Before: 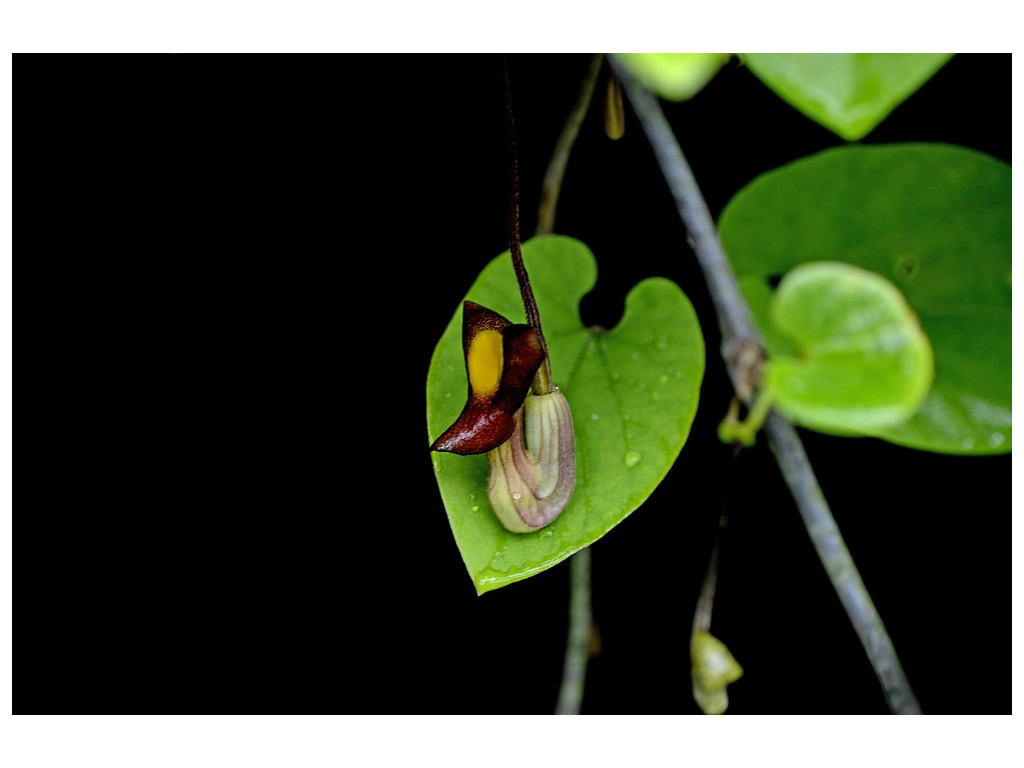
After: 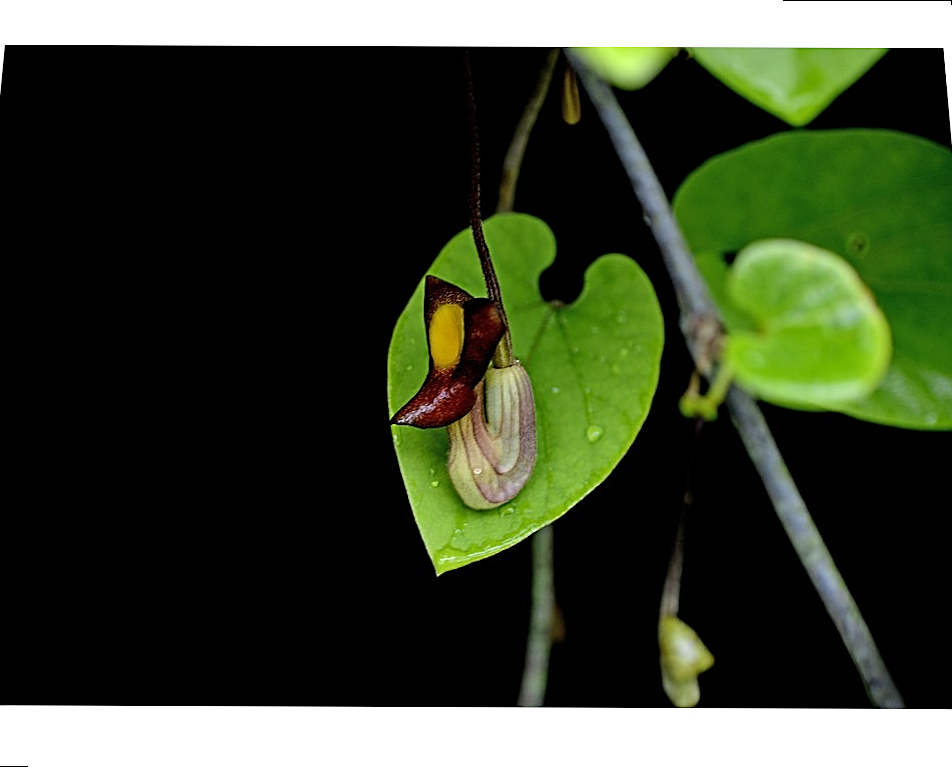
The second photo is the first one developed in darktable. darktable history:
sharpen: on, module defaults
tone equalizer: on, module defaults
rotate and perspective: rotation 0.215°, lens shift (vertical) -0.139, crop left 0.069, crop right 0.939, crop top 0.002, crop bottom 0.996
